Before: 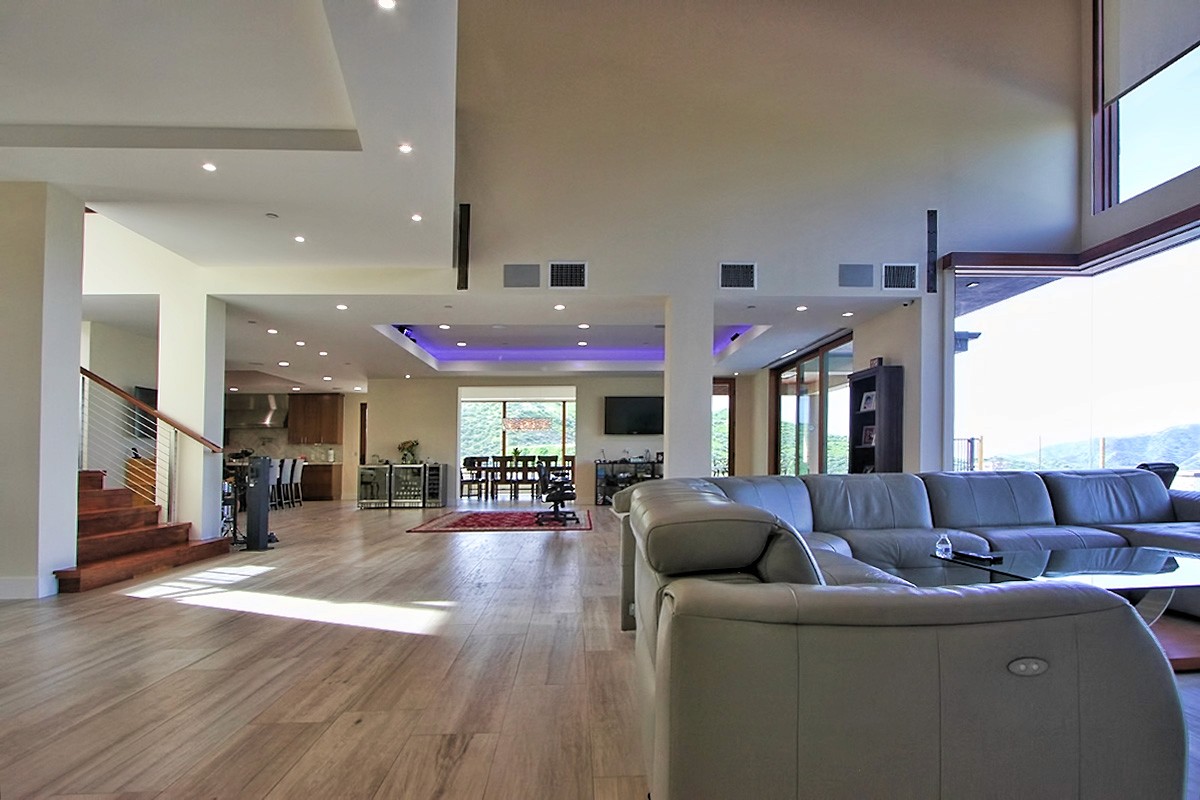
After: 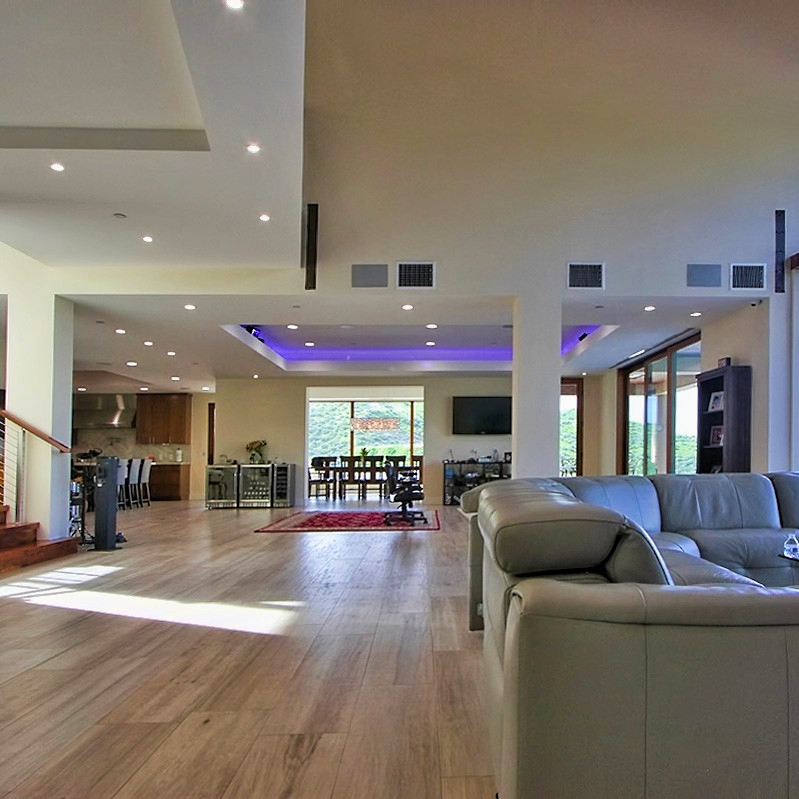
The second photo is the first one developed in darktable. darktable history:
shadows and highlights: shadows 43.71, white point adjustment -1.46, soften with gaussian
color balance rgb: perceptual saturation grading › global saturation 20%, global vibrance 10%
crop and rotate: left 12.673%, right 20.66%
